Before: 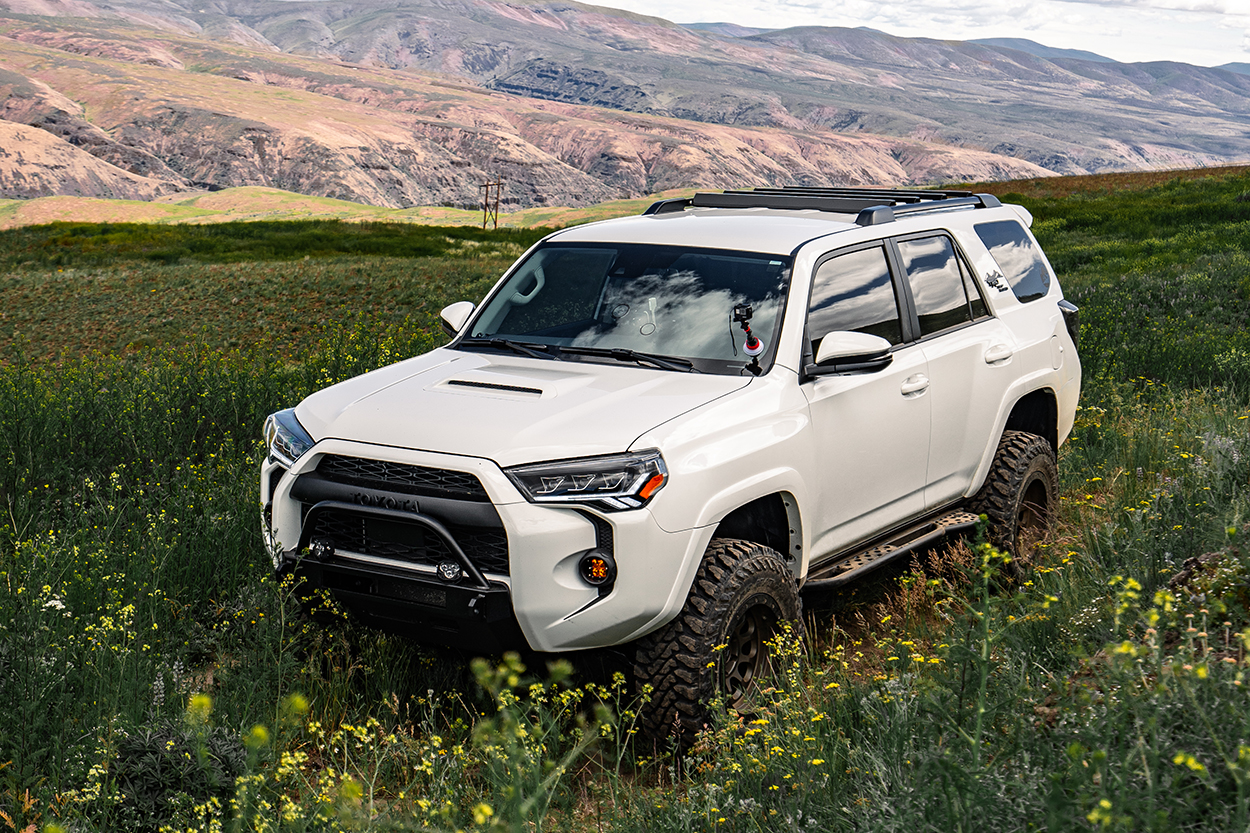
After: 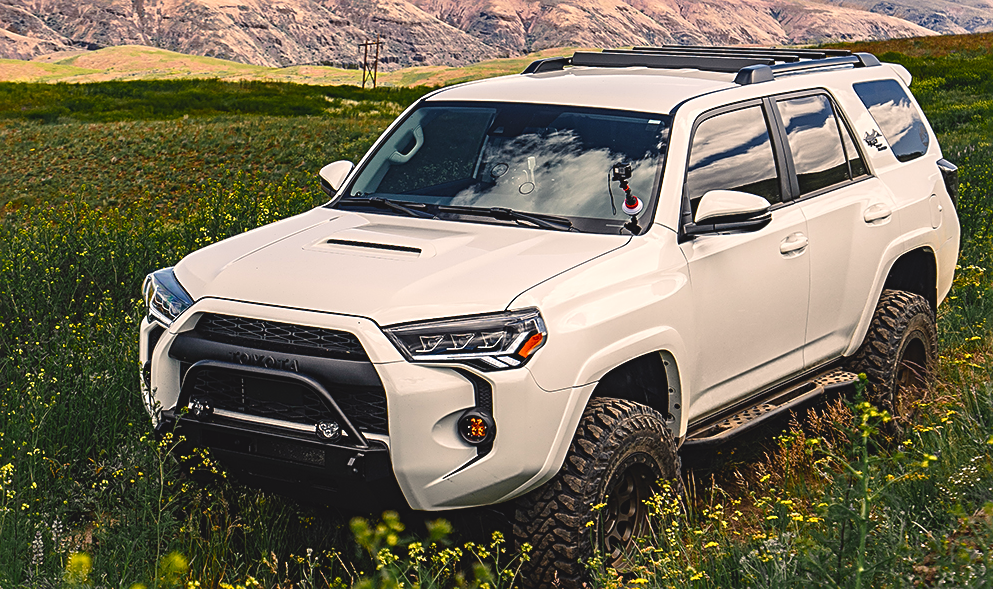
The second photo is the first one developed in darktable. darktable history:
color balance rgb: shadows lift › chroma 2%, shadows lift › hue 247.2°, power › chroma 0.3%, power › hue 25.2°, highlights gain › chroma 3%, highlights gain › hue 60°, global offset › luminance 0.75%, perceptual saturation grading › global saturation 20%, perceptual saturation grading › highlights -20%, perceptual saturation grading › shadows 30%, global vibrance 20%
sharpen: on, module defaults
contrast brightness saturation: saturation -0.05
crop: left 9.712%, top 16.928%, right 10.845%, bottom 12.332%
